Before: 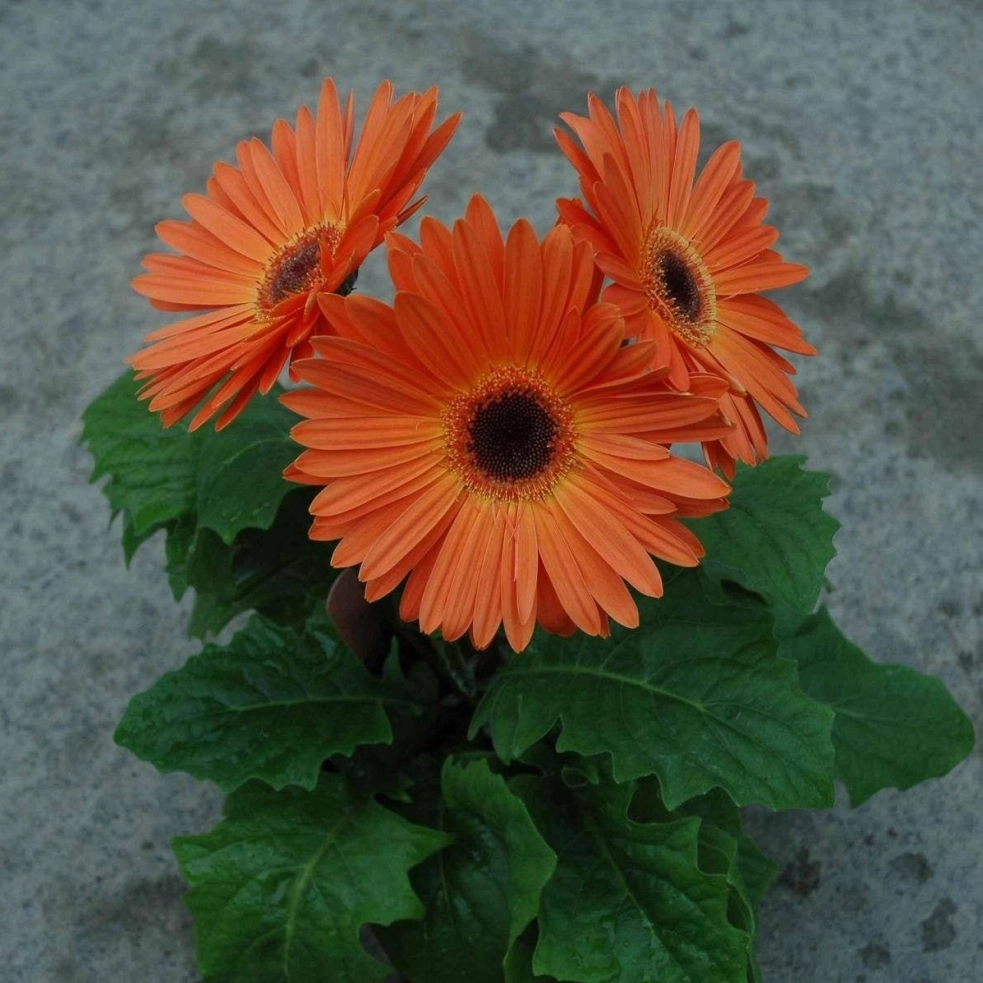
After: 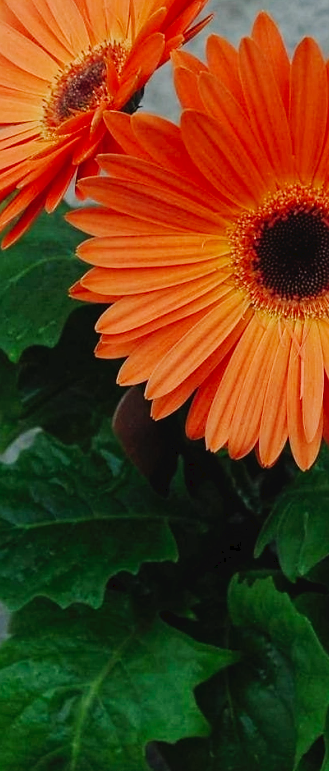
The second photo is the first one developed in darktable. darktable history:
crop and rotate: left 21.77%, top 18.528%, right 44.676%, bottom 2.997%
sharpen: radius 1.559, amount 0.373, threshold 1.271
tone curve: curves: ch0 [(0, 0) (0.003, 0.035) (0.011, 0.035) (0.025, 0.035) (0.044, 0.046) (0.069, 0.063) (0.1, 0.084) (0.136, 0.123) (0.177, 0.174) (0.224, 0.232) (0.277, 0.304) (0.335, 0.387) (0.399, 0.476) (0.468, 0.566) (0.543, 0.639) (0.623, 0.714) (0.709, 0.776) (0.801, 0.851) (0.898, 0.921) (1, 1)], preserve colors none
